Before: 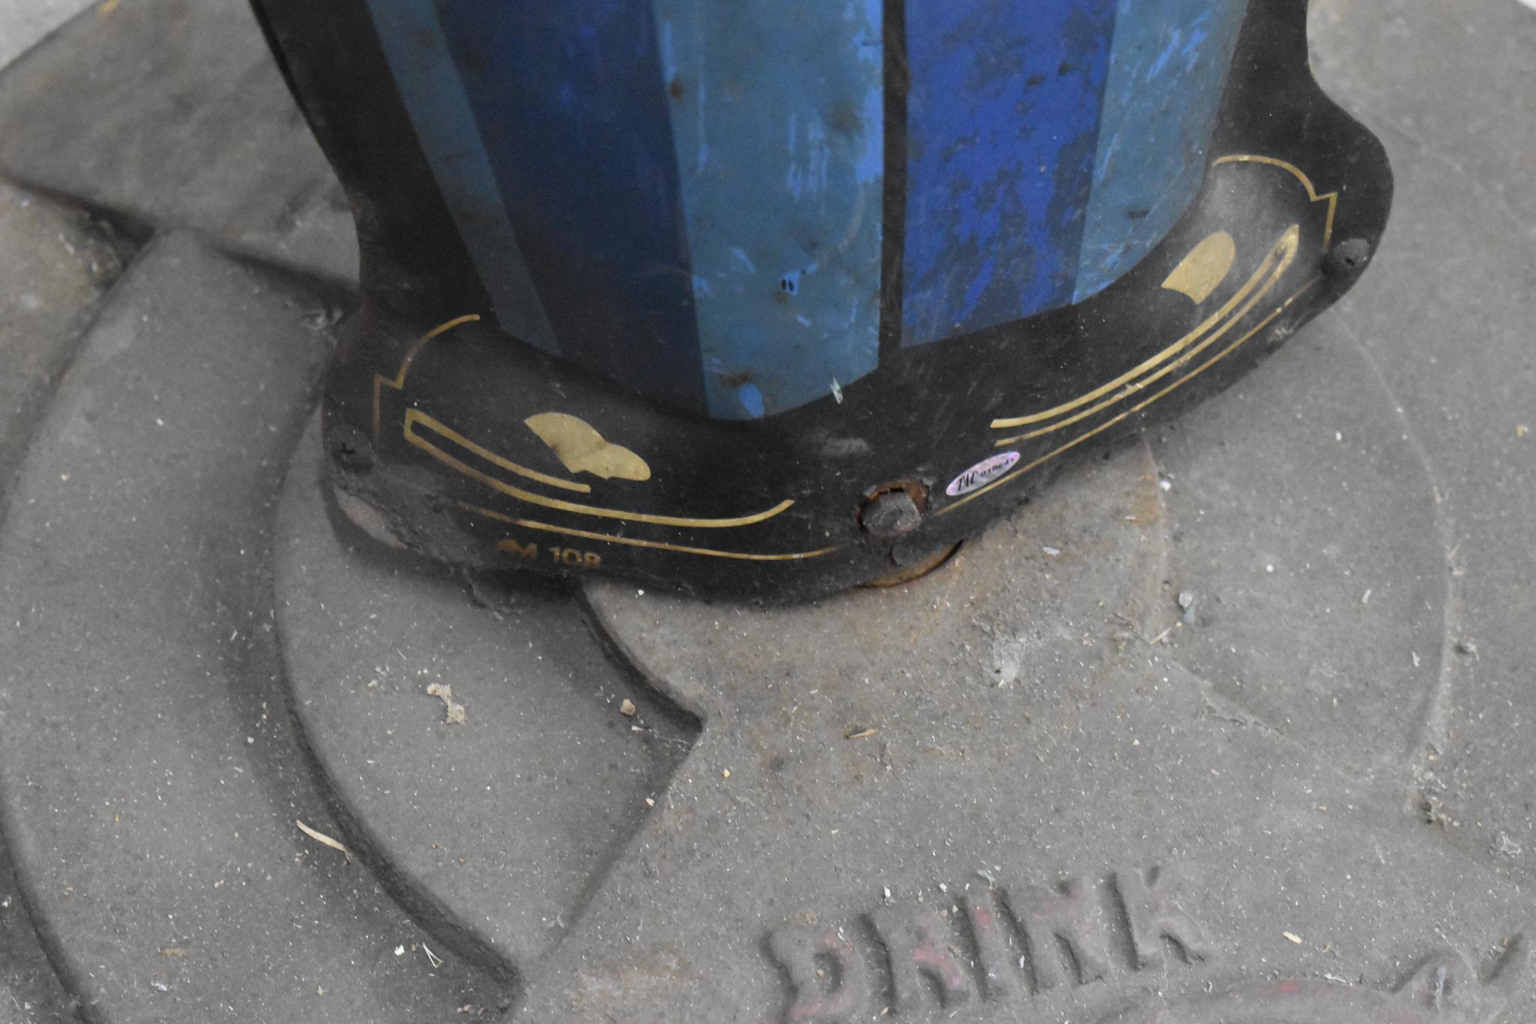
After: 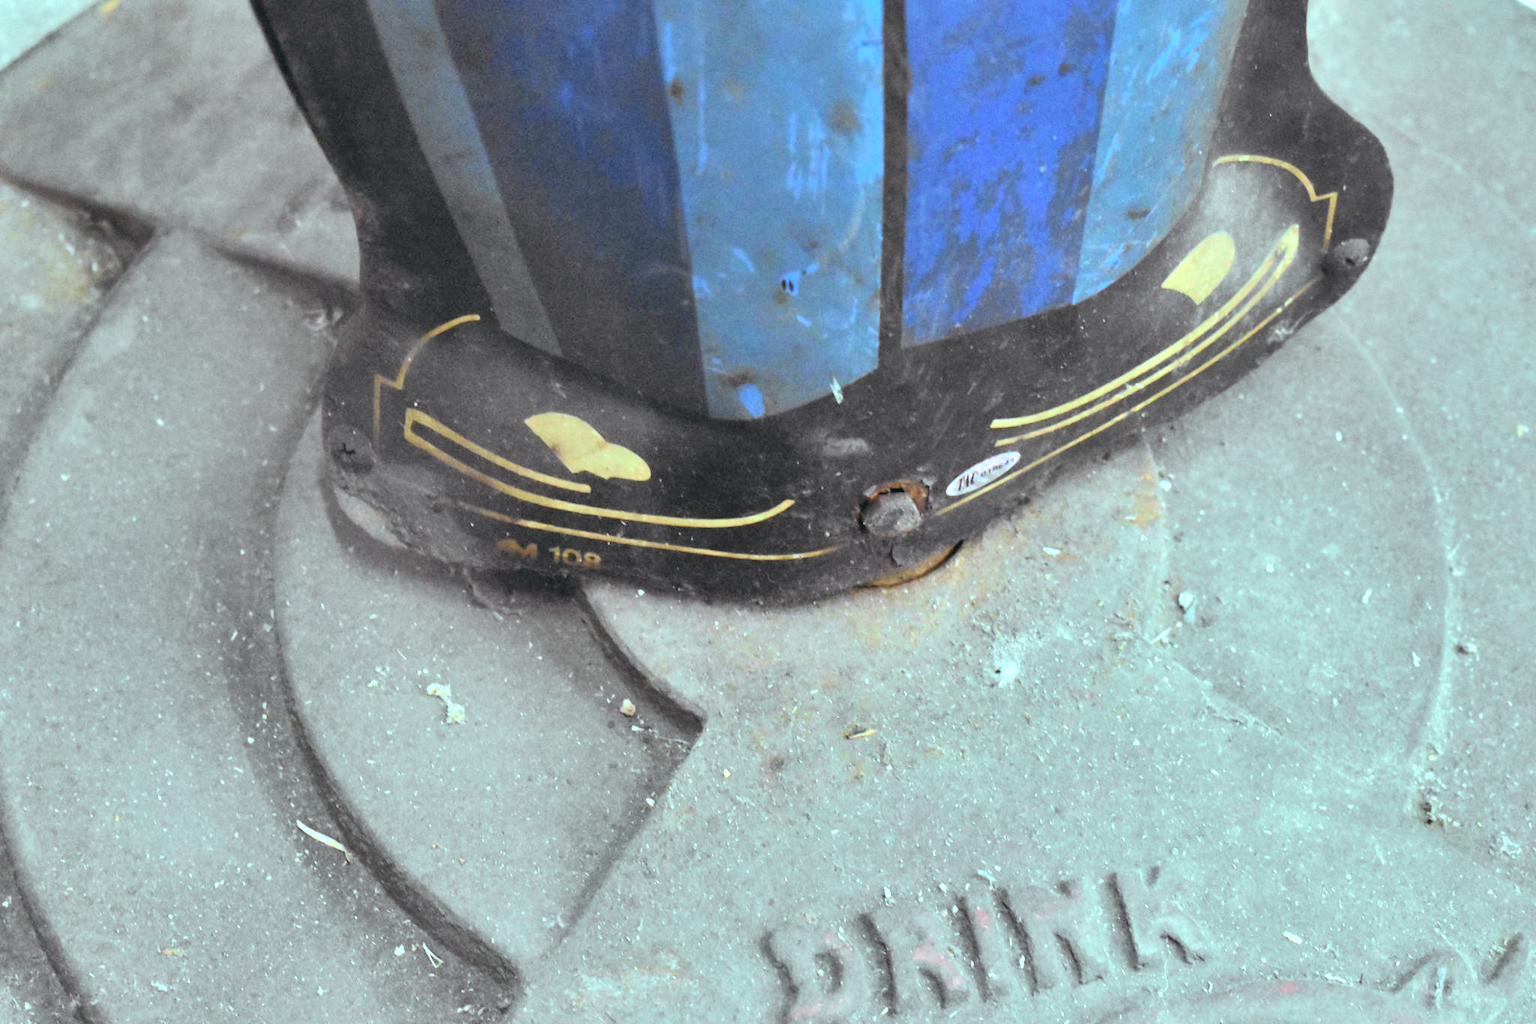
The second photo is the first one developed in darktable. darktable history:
shadows and highlights: shadows 60, soften with gaussian
exposure: black level correction 0, exposure 1.1 EV, compensate highlight preservation false
color balance: lift [1.003, 0.993, 1.001, 1.007], gamma [1.018, 1.072, 0.959, 0.928], gain [0.974, 0.873, 1.031, 1.127]
tone curve: curves: ch0 [(0.003, 0.029) (0.037, 0.036) (0.149, 0.117) (0.297, 0.318) (0.422, 0.474) (0.531, 0.6) (0.743, 0.809) (0.877, 0.901) (1, 0.98)]; ch1 [(0, 0) (0.305, 0.325) (0.453, 0.437) (0.482, 0.479) (0.501, 0.5) (0.506, 0.503) (0.567, 0.572) (0.605, 0.608) (0.668, 0.69) (1, 1)]; ch2 [(0, 0) (0.313, 0.306) (0.4, 0.399) (0.45, 0.48) (0.499, 0.502) (0.512, 0.523) (0.57, 0.595) (0.653, 0.662) (1, 1)], color space Lab, independent channels, preserve colors none
